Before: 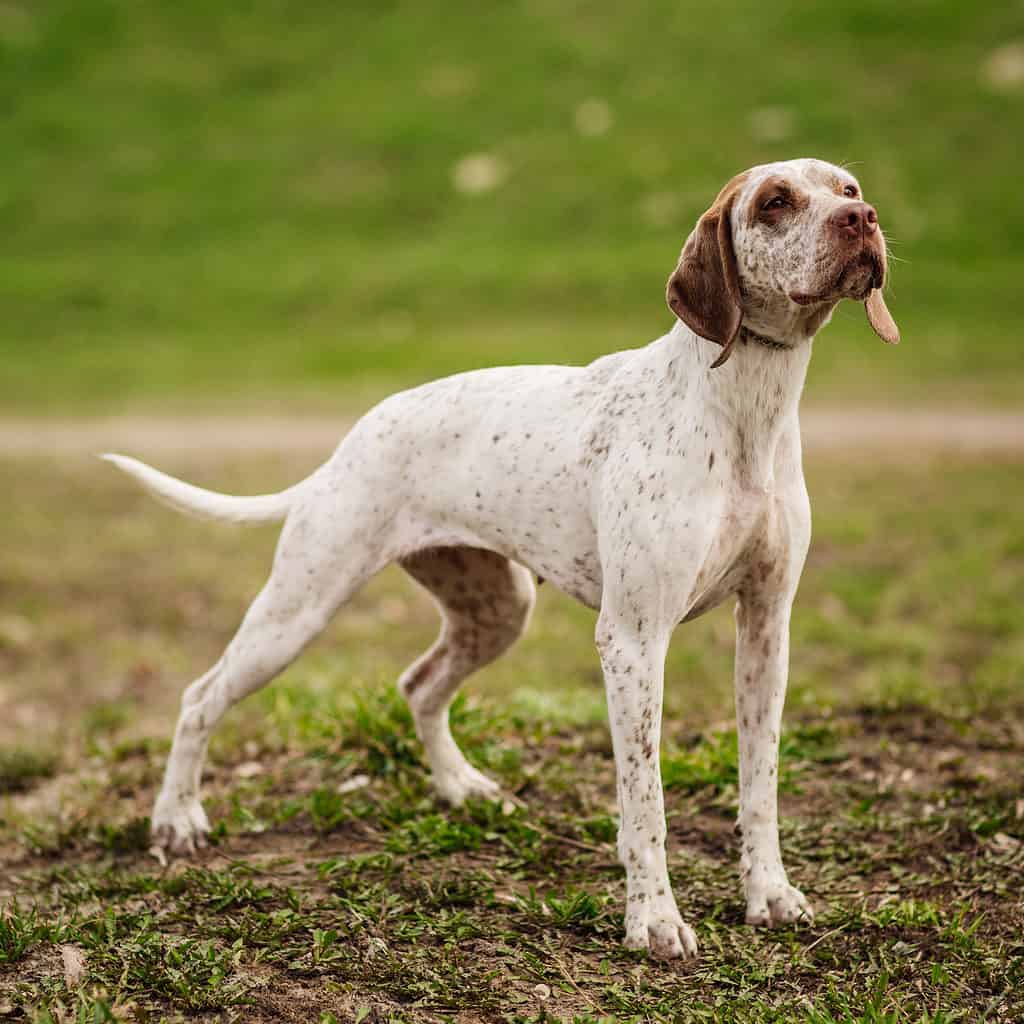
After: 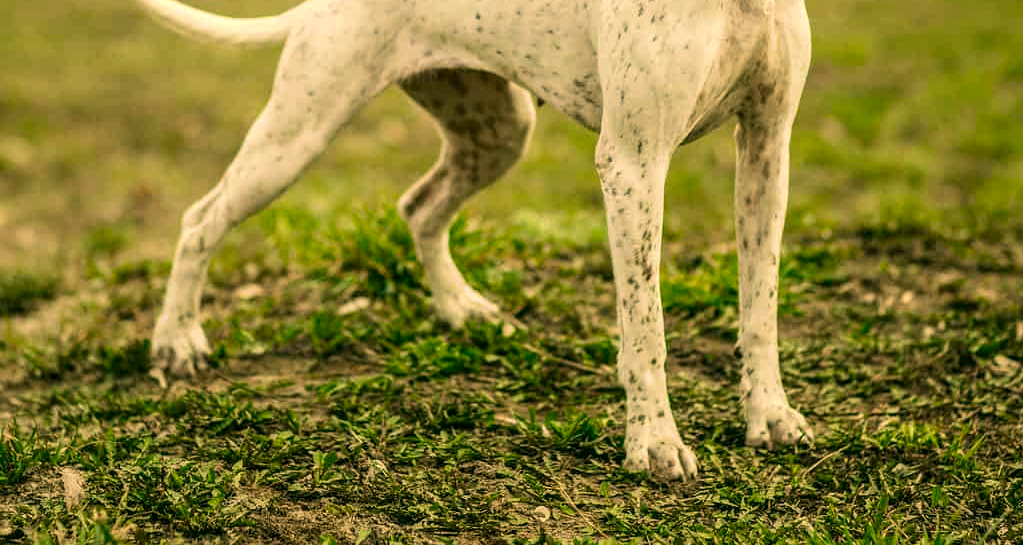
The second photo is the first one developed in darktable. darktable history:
velvia: on, module defaults
crop and rotate: top 46.758%, right 0.097%
local contrast: on, module defaults
color correction: highlights a* 5.34, highlights b* 24.99, shadows a* -15.57, shadows b* 3.71
